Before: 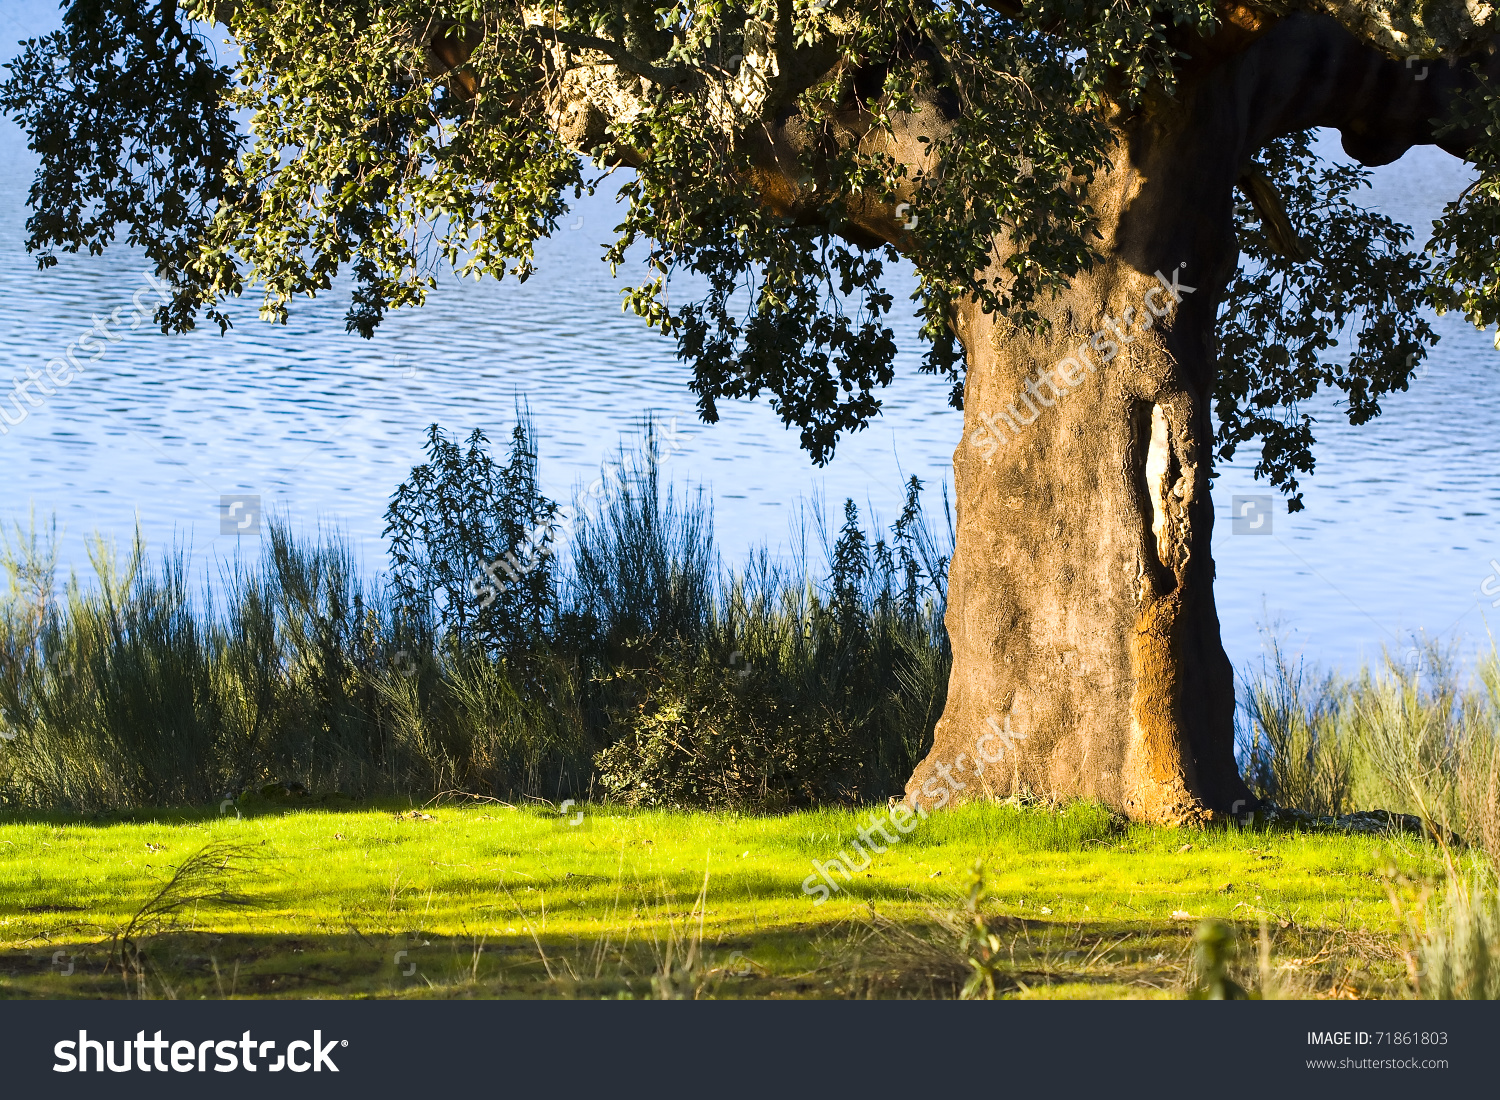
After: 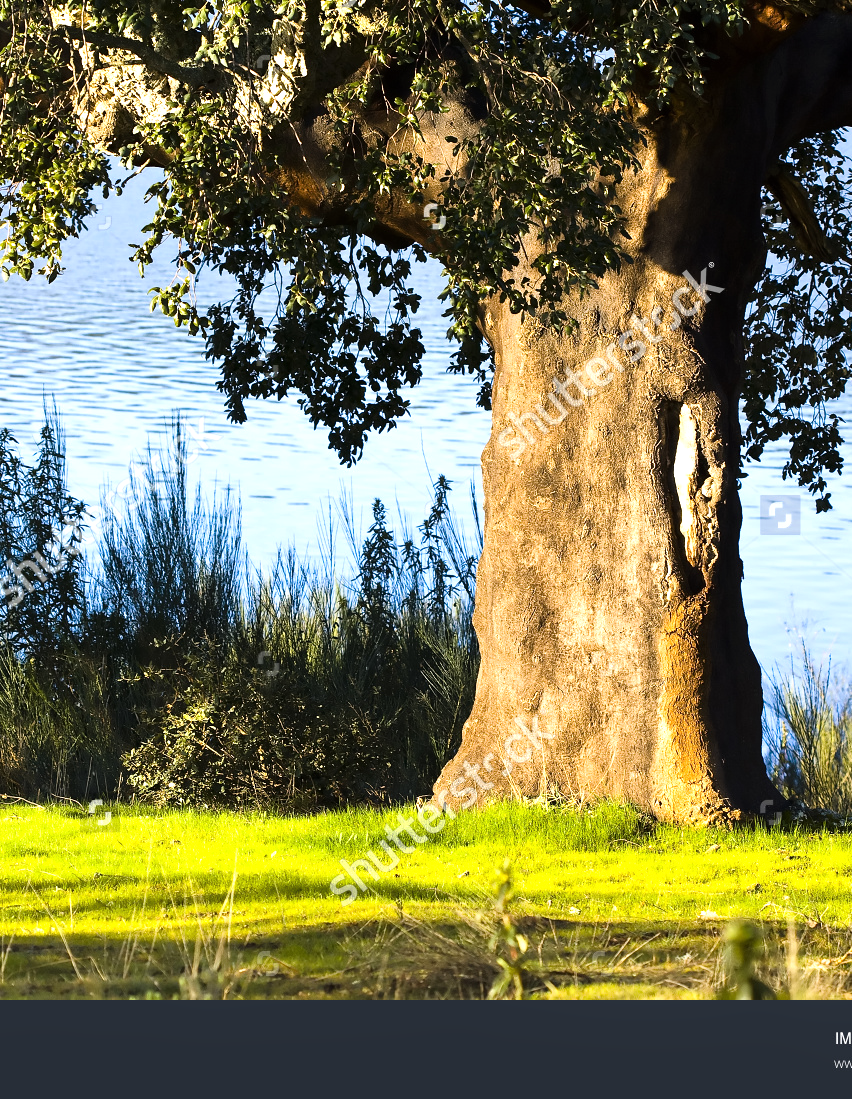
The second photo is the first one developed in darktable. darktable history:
crop: left 31.521%, top 0.004%, right 11.626%
tone equalizer: -8 EV -0.396 EV, -7 EV -0.425 EV, -6 EV -0.302 EV, -5 EV -0.245 EV, -3 EV 0.205 EV, -2 EV 0.348 EV, -1 EV 0.374 EV, +0 EV 0.402 EV
